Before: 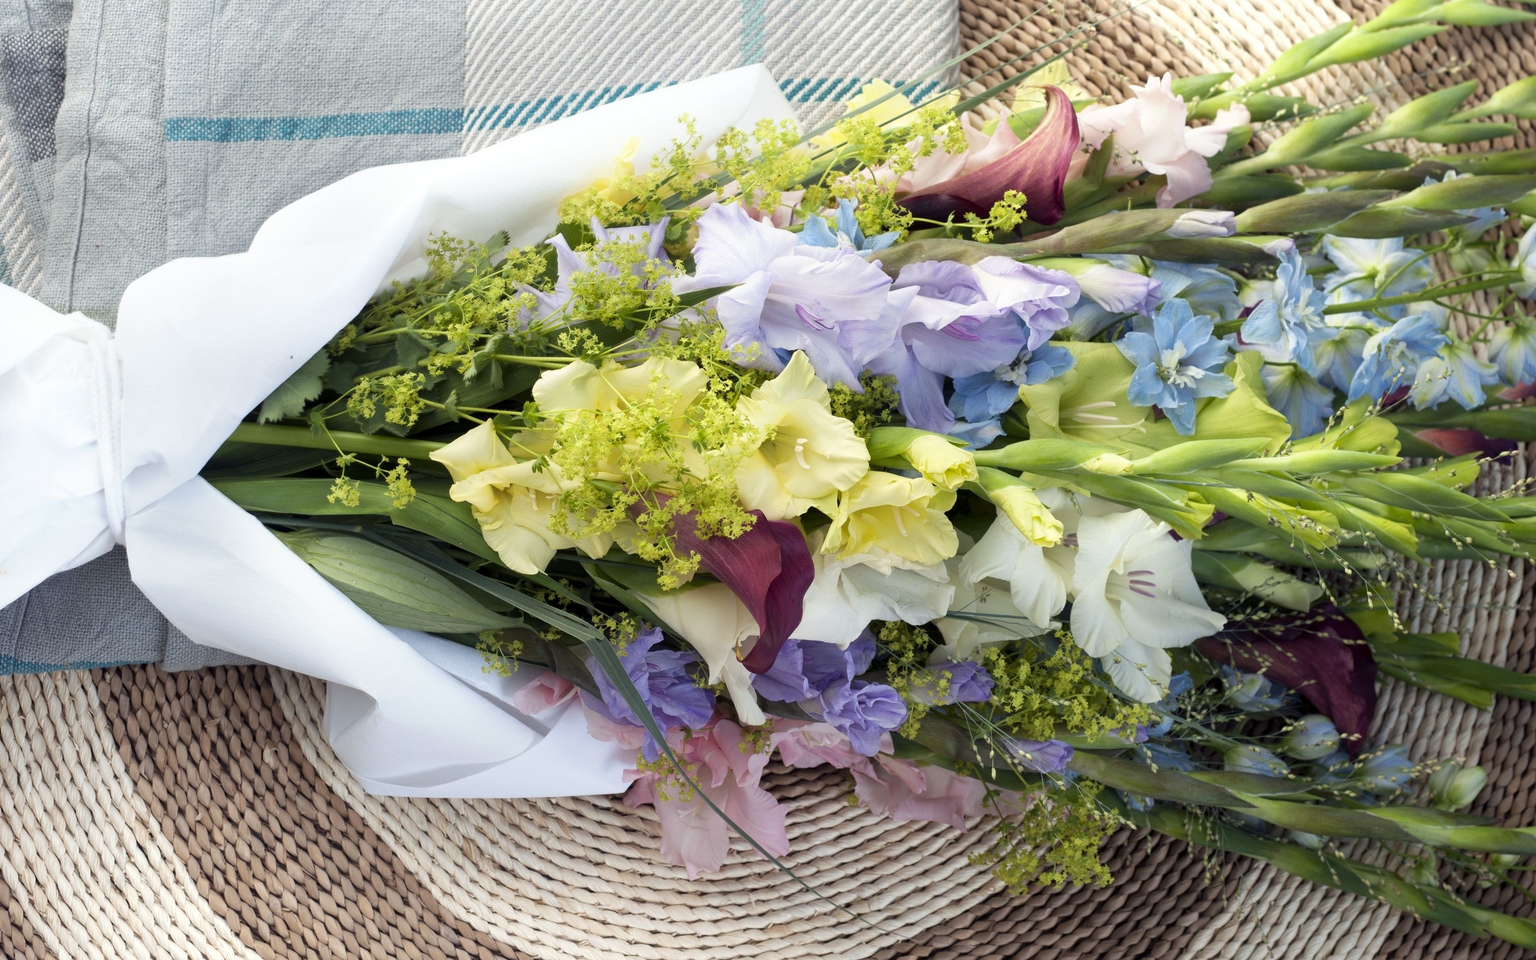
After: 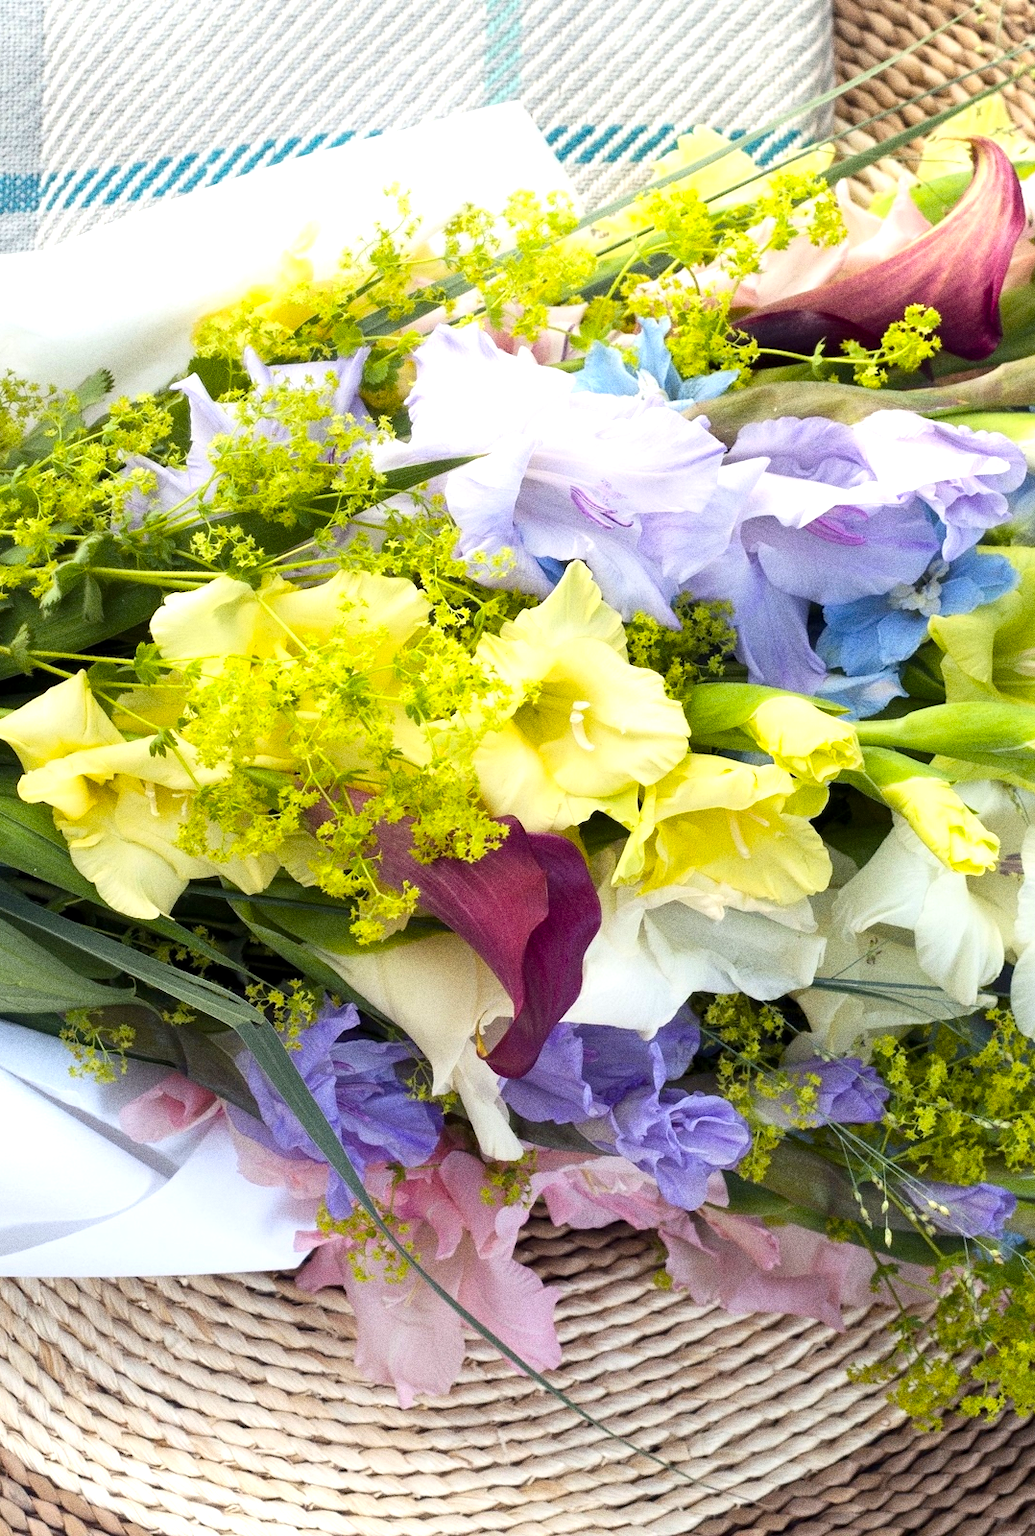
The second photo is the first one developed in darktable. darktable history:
color balance rgb: linear chroma grading › global chroma 8.33%, perceptual saturation grading › global saturation 18.52%, global vibrance 7.87%
crop: left 28.583%, right 29.231%
grain: coarseness 0.09 ISO, strength 40%
exposure: black level correction 0.001, exposure 0.5 EV, compensate exposure bias true, compensate highlight preservation false
